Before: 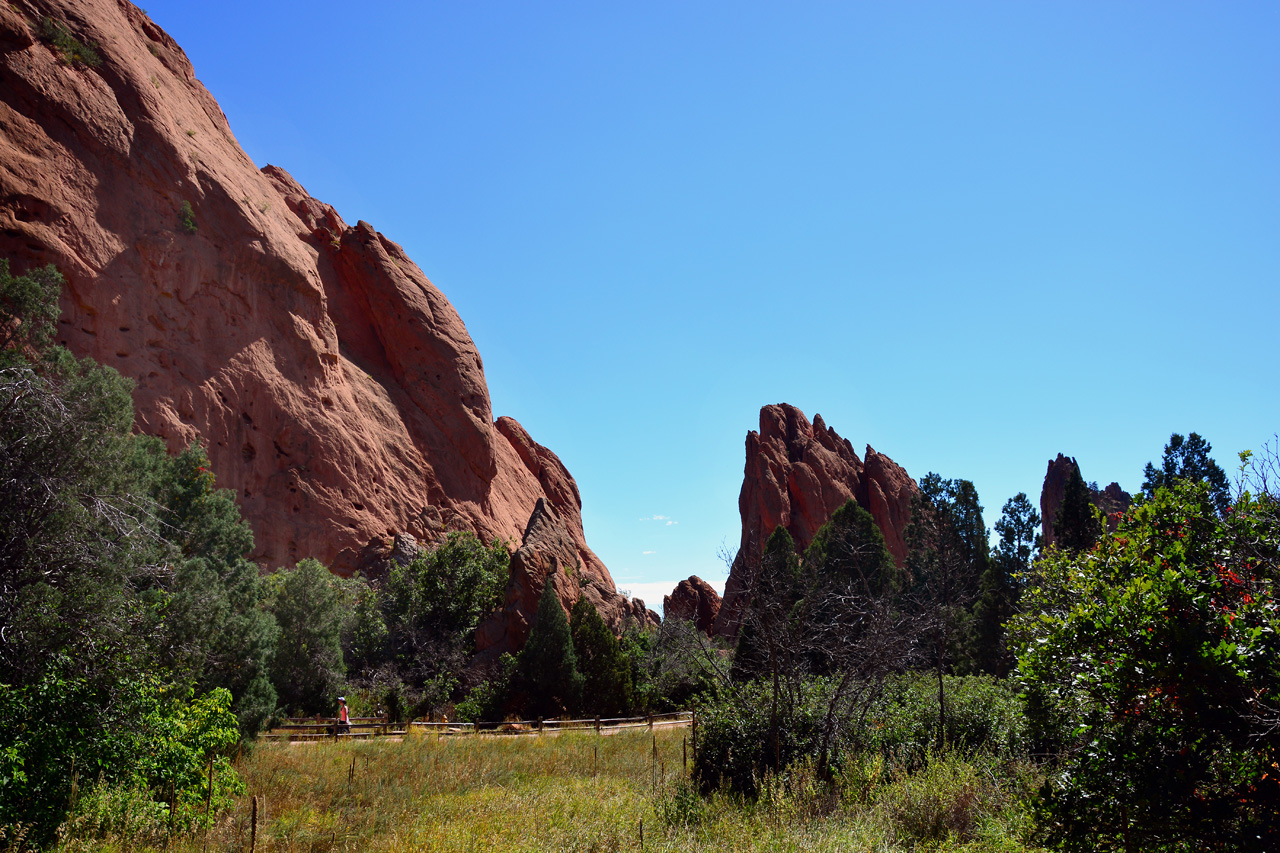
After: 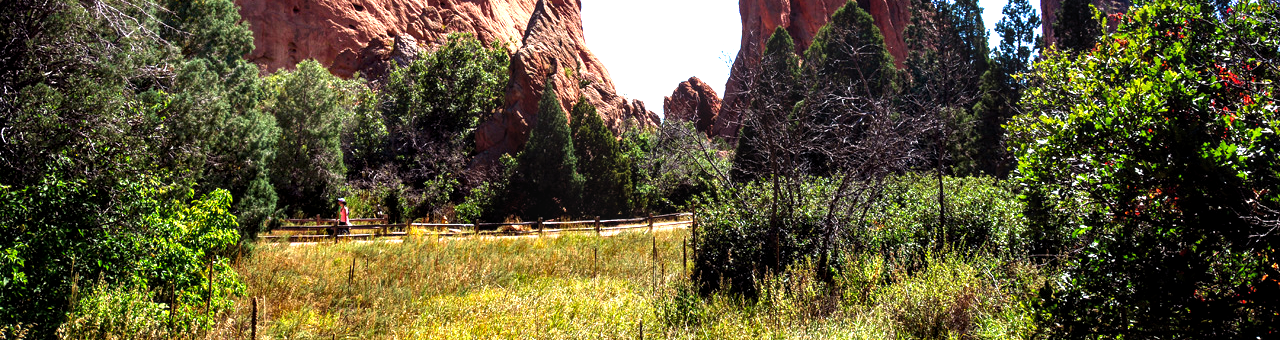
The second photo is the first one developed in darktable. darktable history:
local contrast: detail 130%
crop and rotate: top 58.614%, bottom 1.488%
levels: black 8.52%, levels [0.012, 0.367, 0.697]
velvia: on, module defaults
exposure: exposure 0.207 EV, compensate highlight preservation false
